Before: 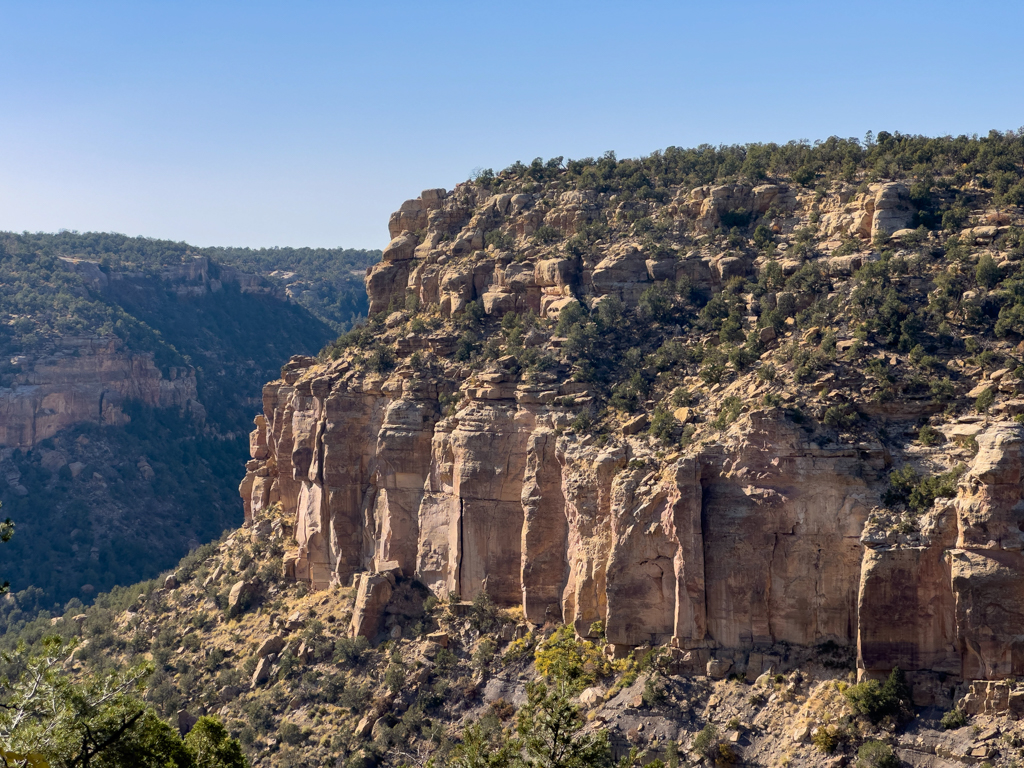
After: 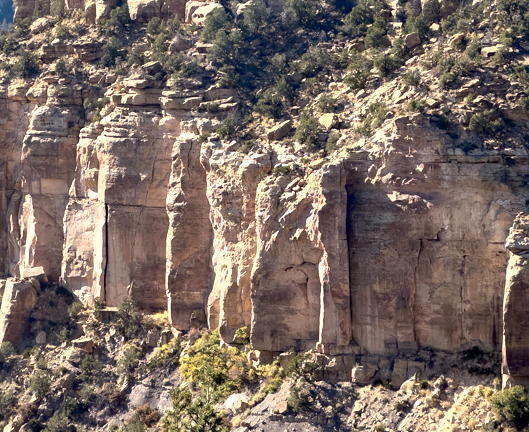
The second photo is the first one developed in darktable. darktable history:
crop: left 34.695%, top 38.33%, right 13.644%, bottom 5.373%
exposure: black level correction 0.002, exposure 0.674 EV, compensate highlight preservation false
color balance rgb: highlights gain › luminance 15.022%, linear chroma grading › global chroma 14.518%, perceptual saturation grading › global saturation -32.21%, global vibrance 20%
